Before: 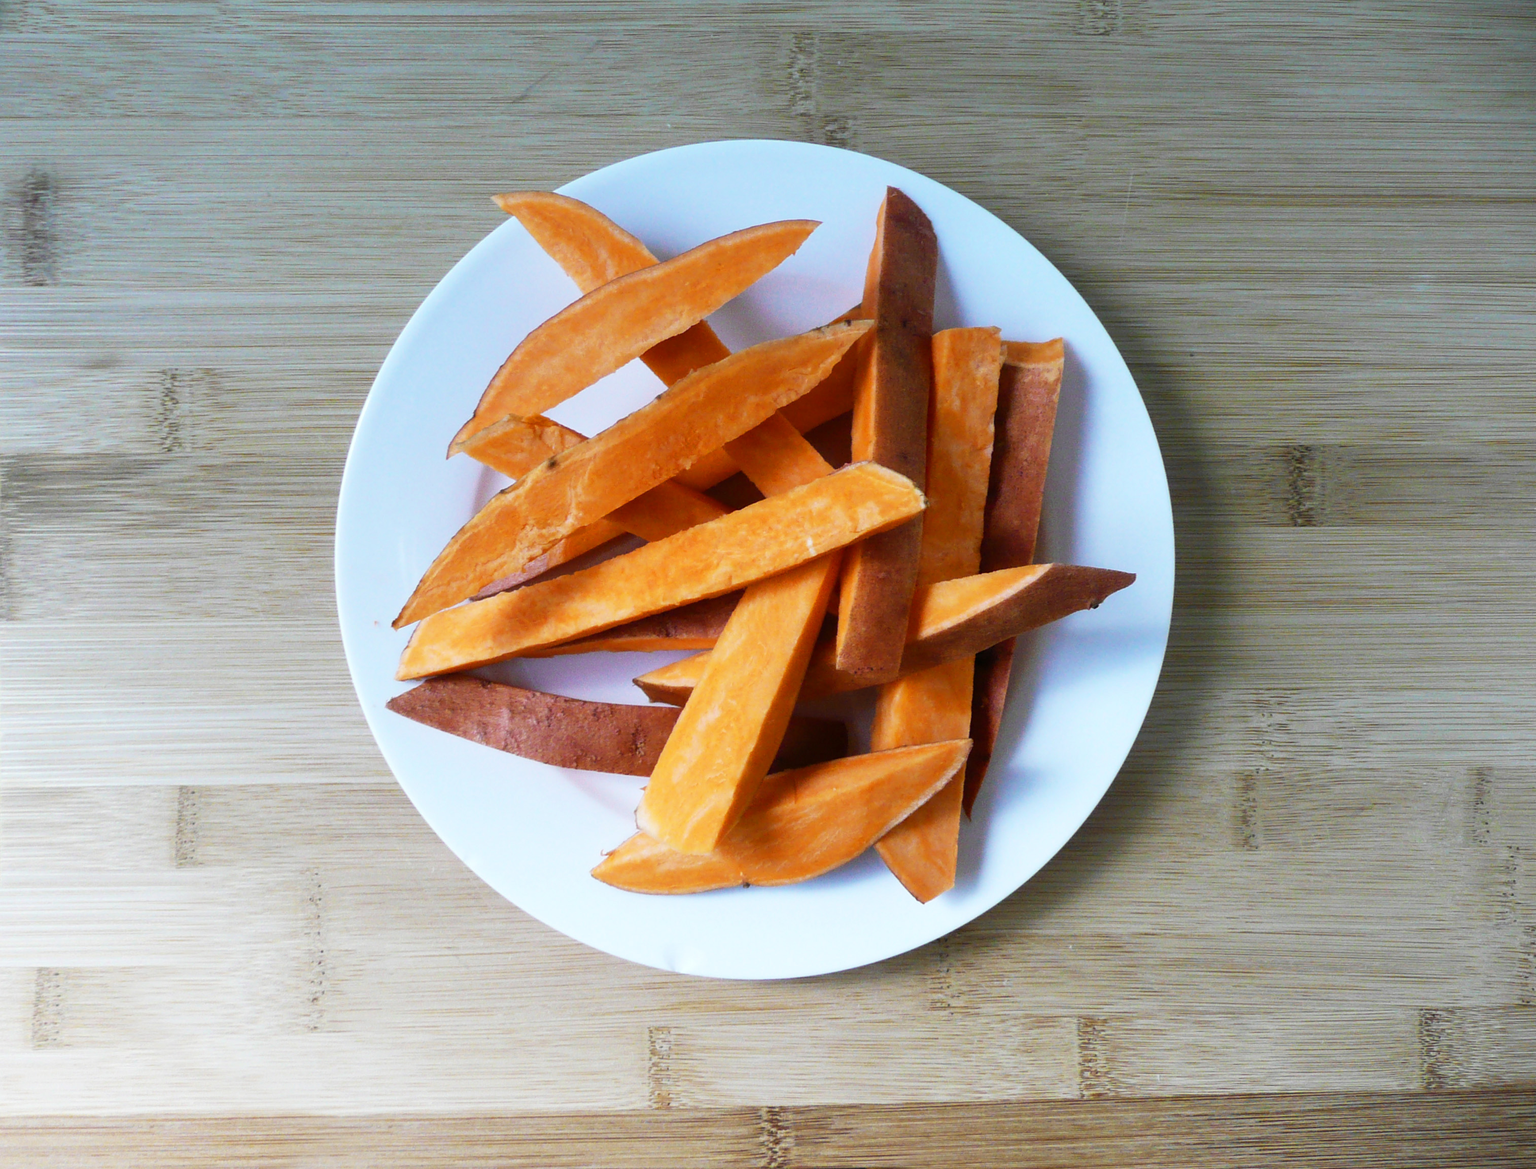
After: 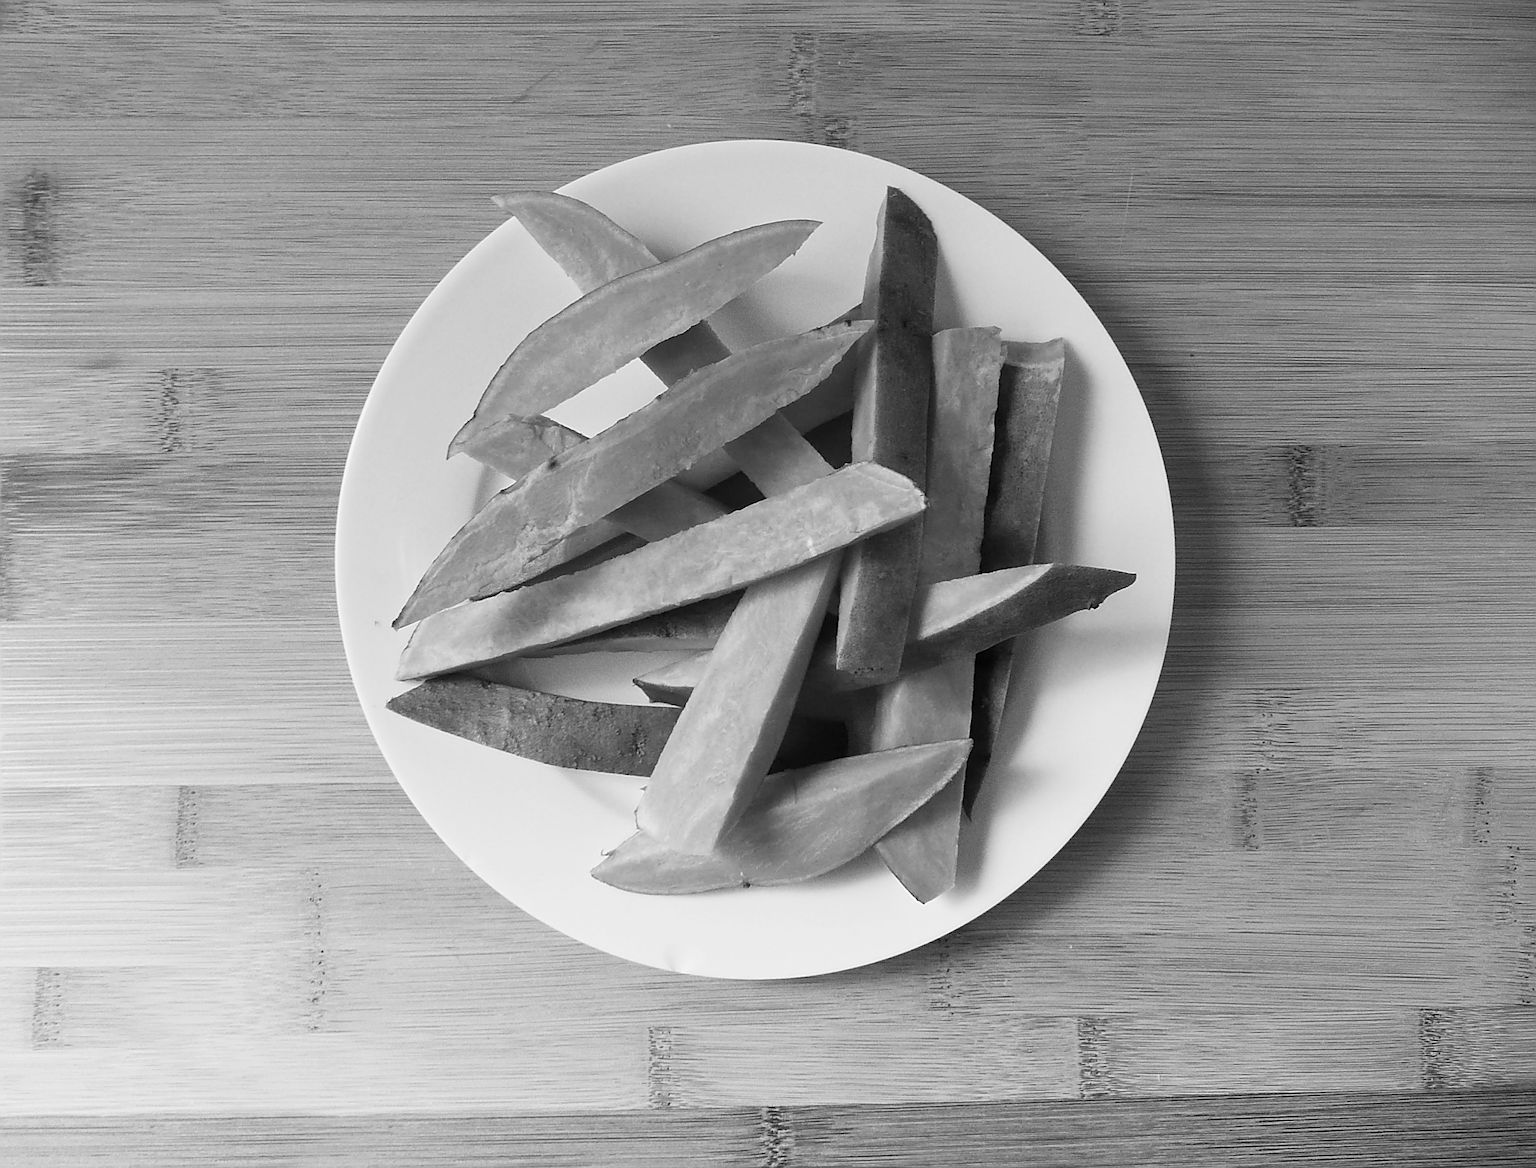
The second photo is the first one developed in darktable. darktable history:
white balance: red 0.931, blue 1.11
sharpen: amount 0.901
monochrome: a 32, b 64, size 2.3
